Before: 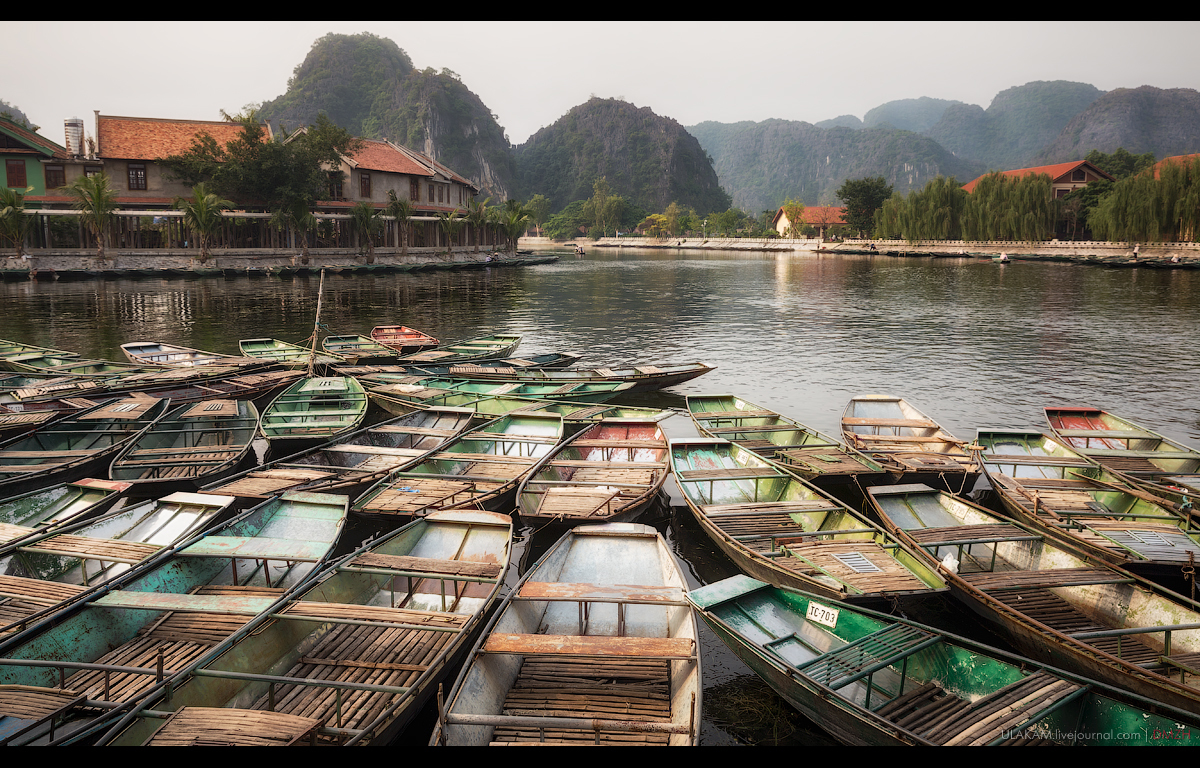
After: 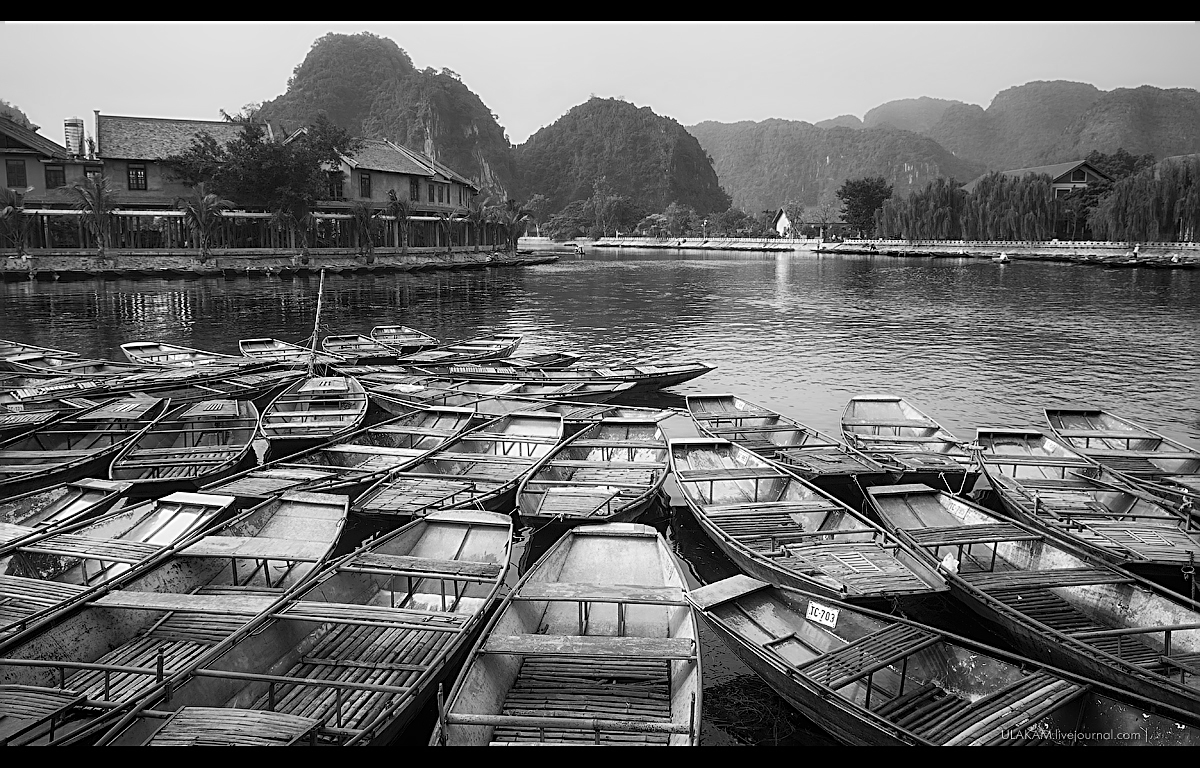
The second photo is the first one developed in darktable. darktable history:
color calibration: output gray [0.267, 0.423, 0.261, 0], illuminant same as pipeline (D50), adaptation none (bypass)
sharpen: amount 0.75
